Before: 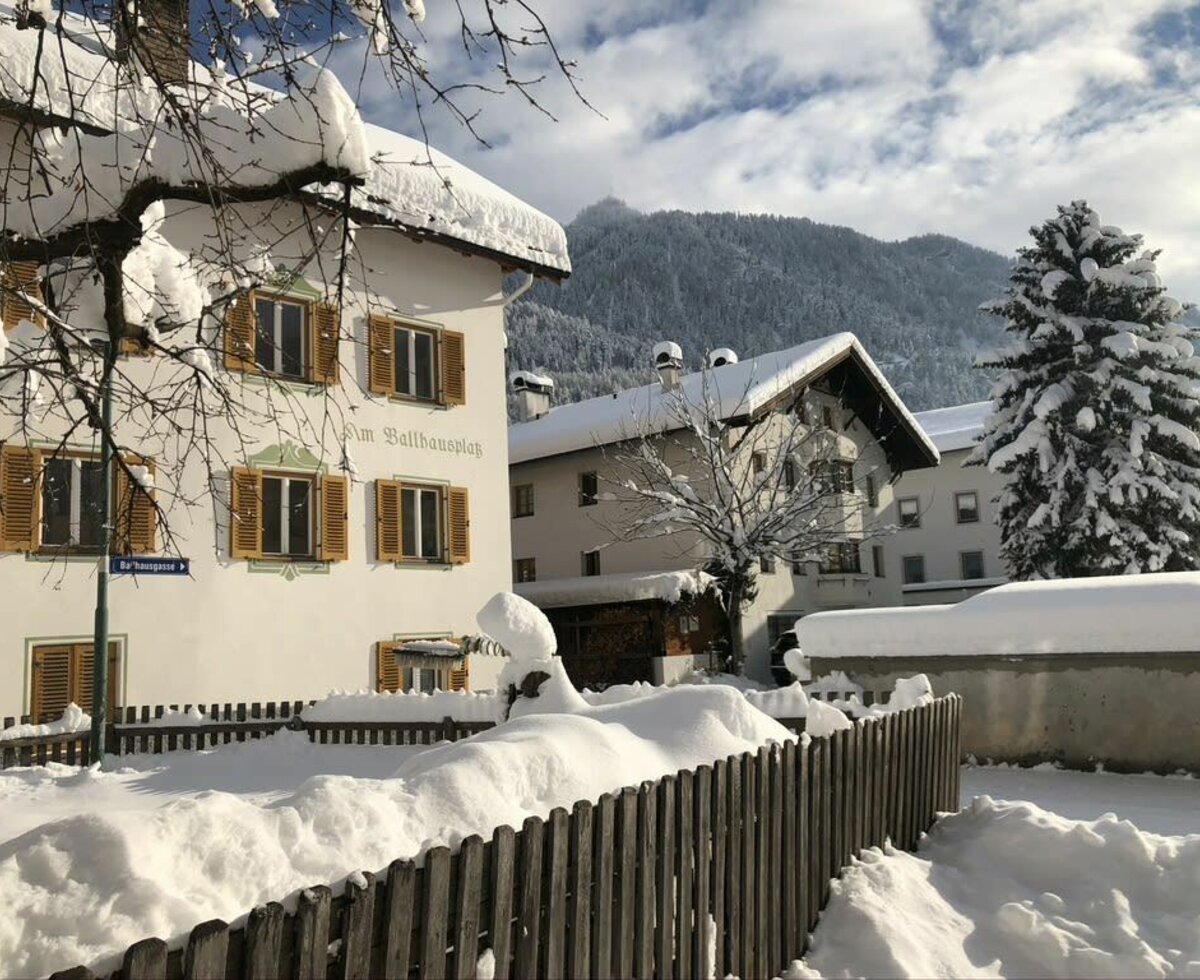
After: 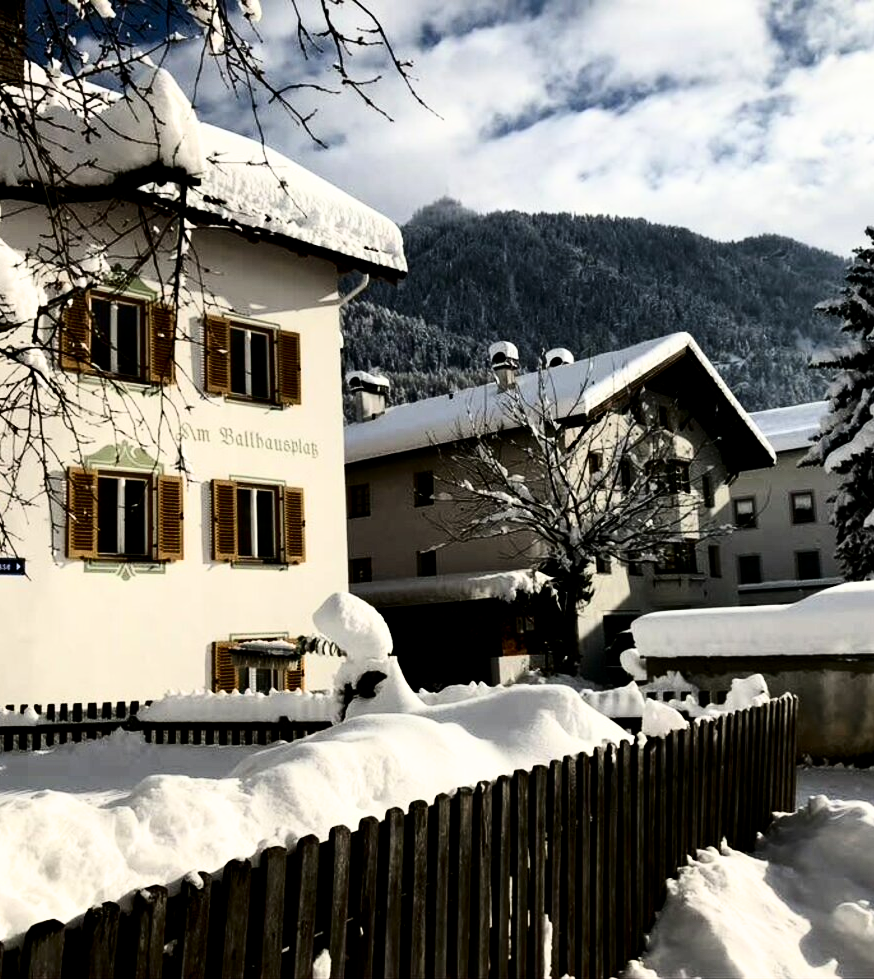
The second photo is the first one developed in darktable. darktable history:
crop: left 13.744%, top 0%, right 13.374%
contrast brightness saturation: contrast 0.236, brightness -0.223, saturation 0.146
filmic rgb: black relative exposure -5.65 EV, white relative exposure 2.51 EV, target black luminance 0%, hardness 4.53, latitude 67.13%, contrast 1.457, shadows ↔ highlights balance -3.52%, iterations of high-quality reconstruction 0
